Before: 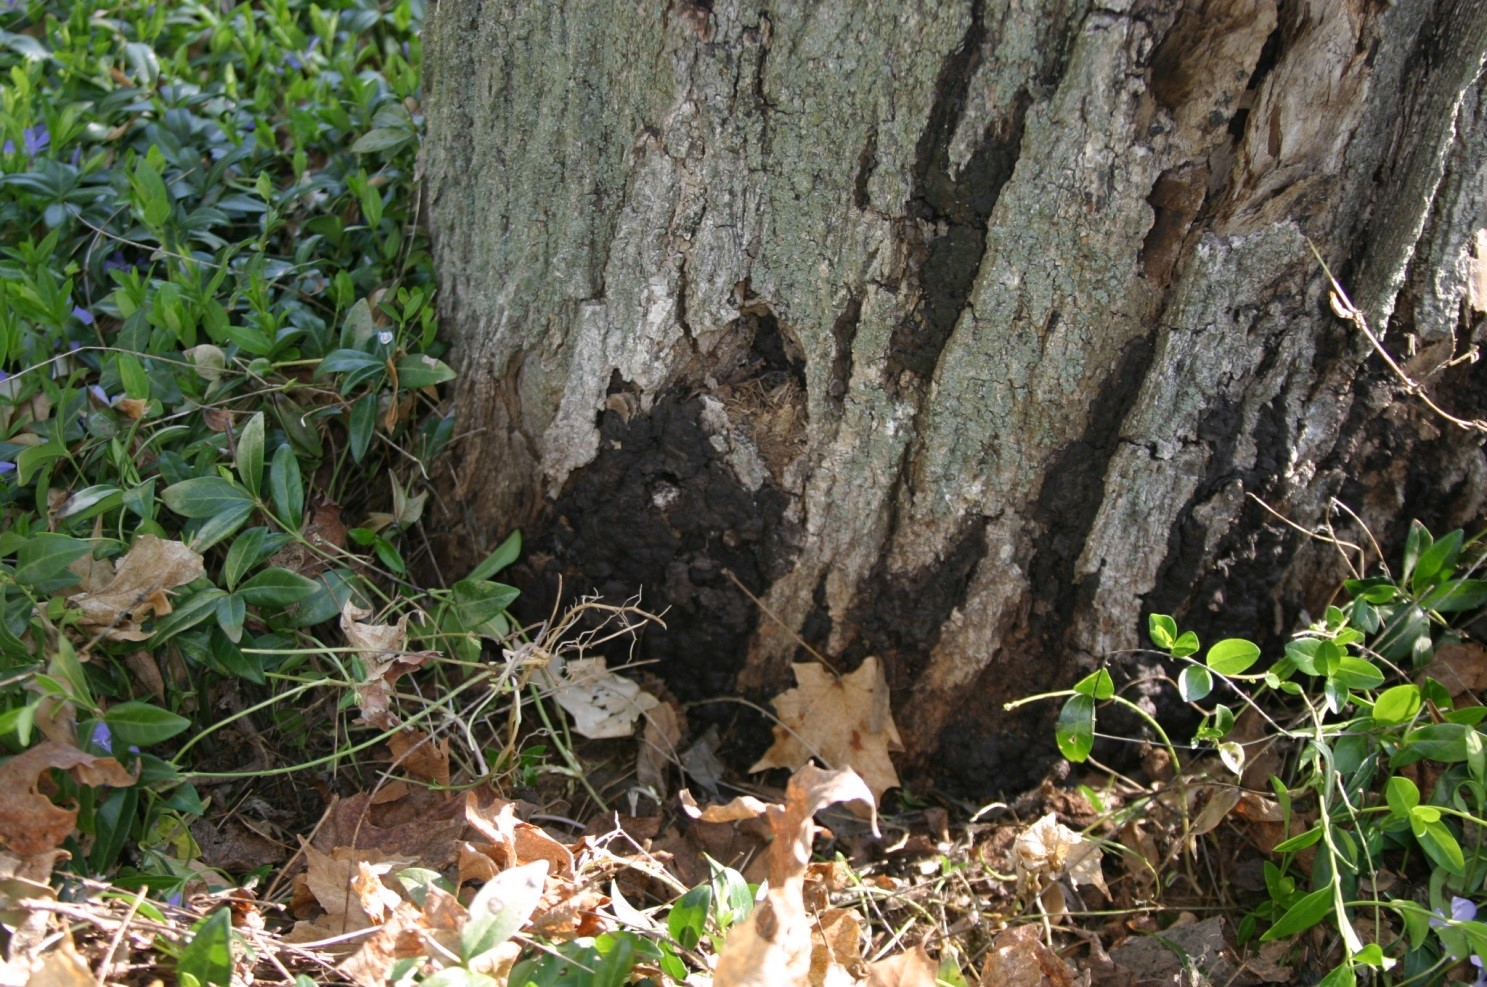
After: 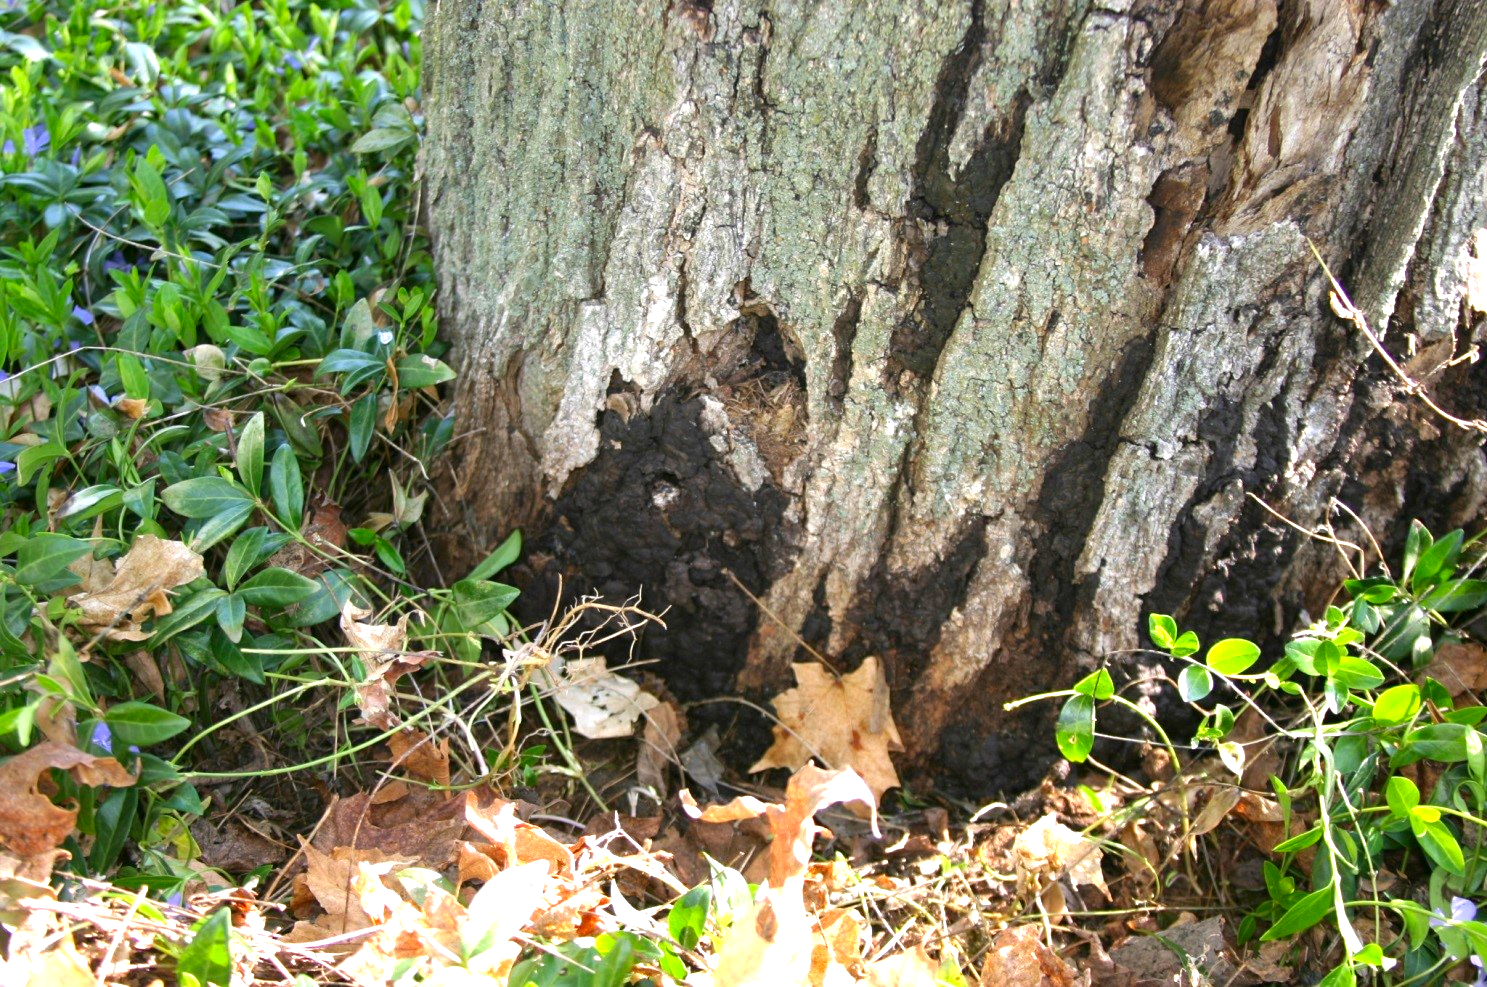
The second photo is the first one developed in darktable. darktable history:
exposure: black level correction 0.001, exposure 1.131 EV, compensate highlight preservation false
contrast brightness saturation: contrast 0.076, saturation 0.2
